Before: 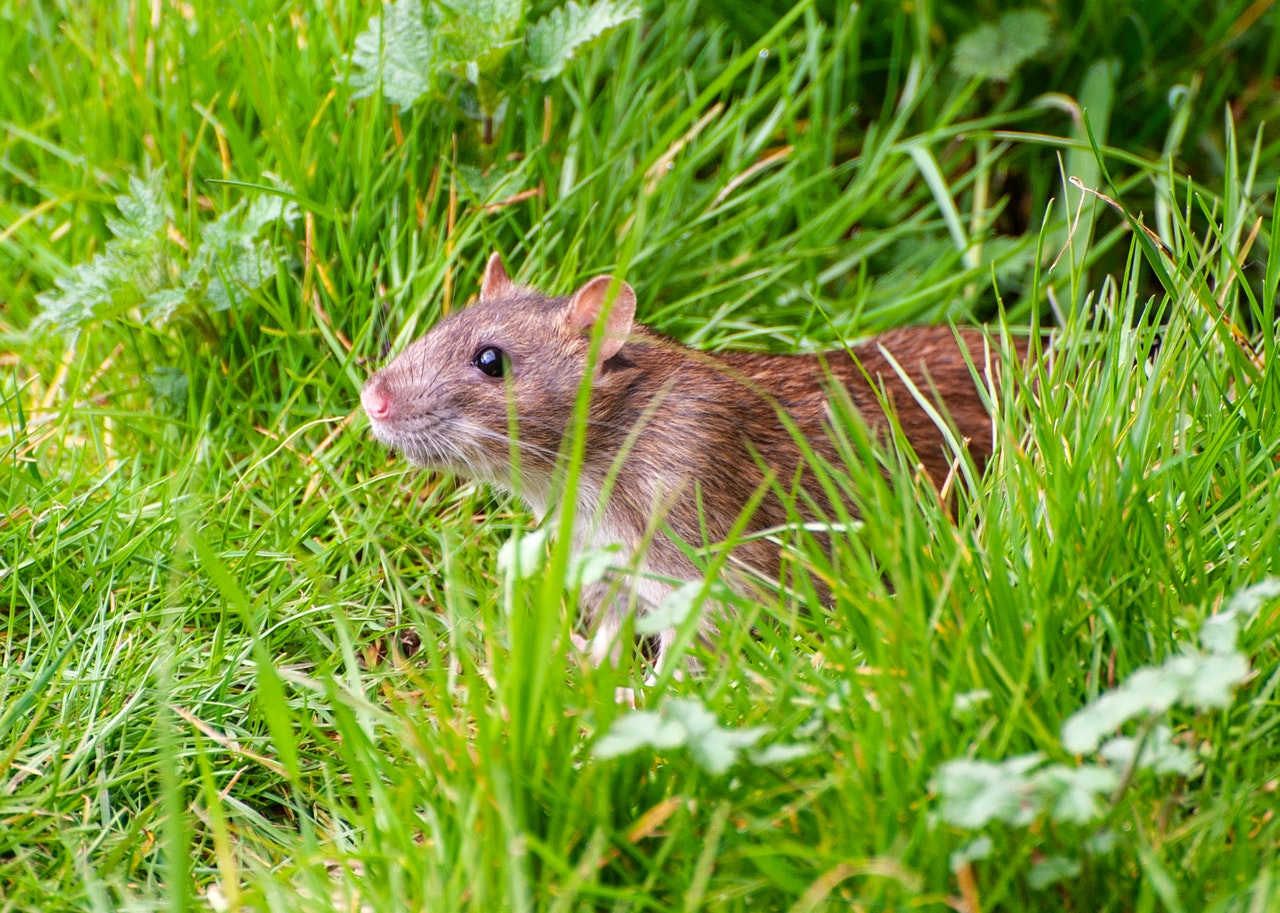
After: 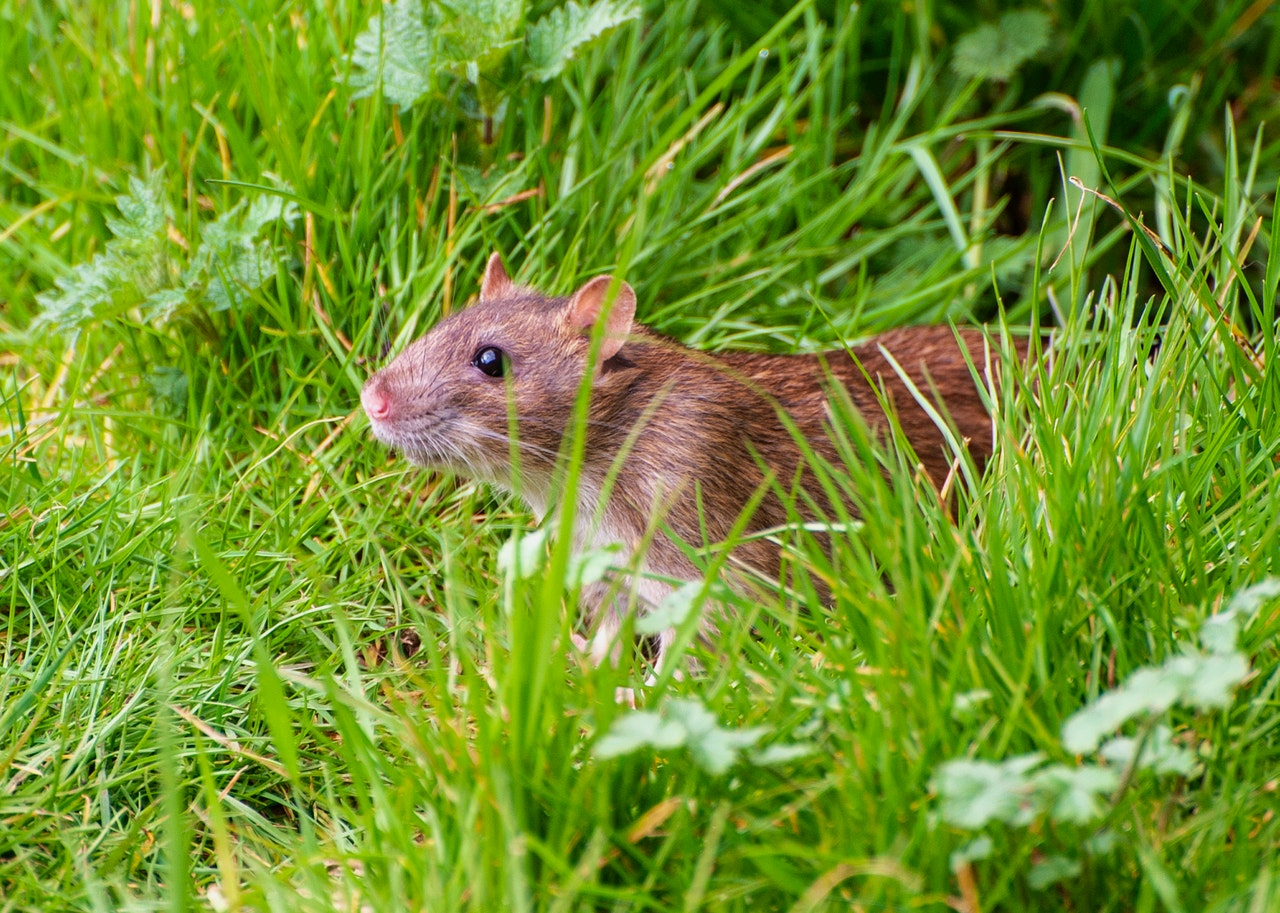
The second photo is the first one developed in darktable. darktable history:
exposure: exposure -0.181 EV, compensate exposure bias true, compensate highlight preservation false
velvia: on, module defaults
